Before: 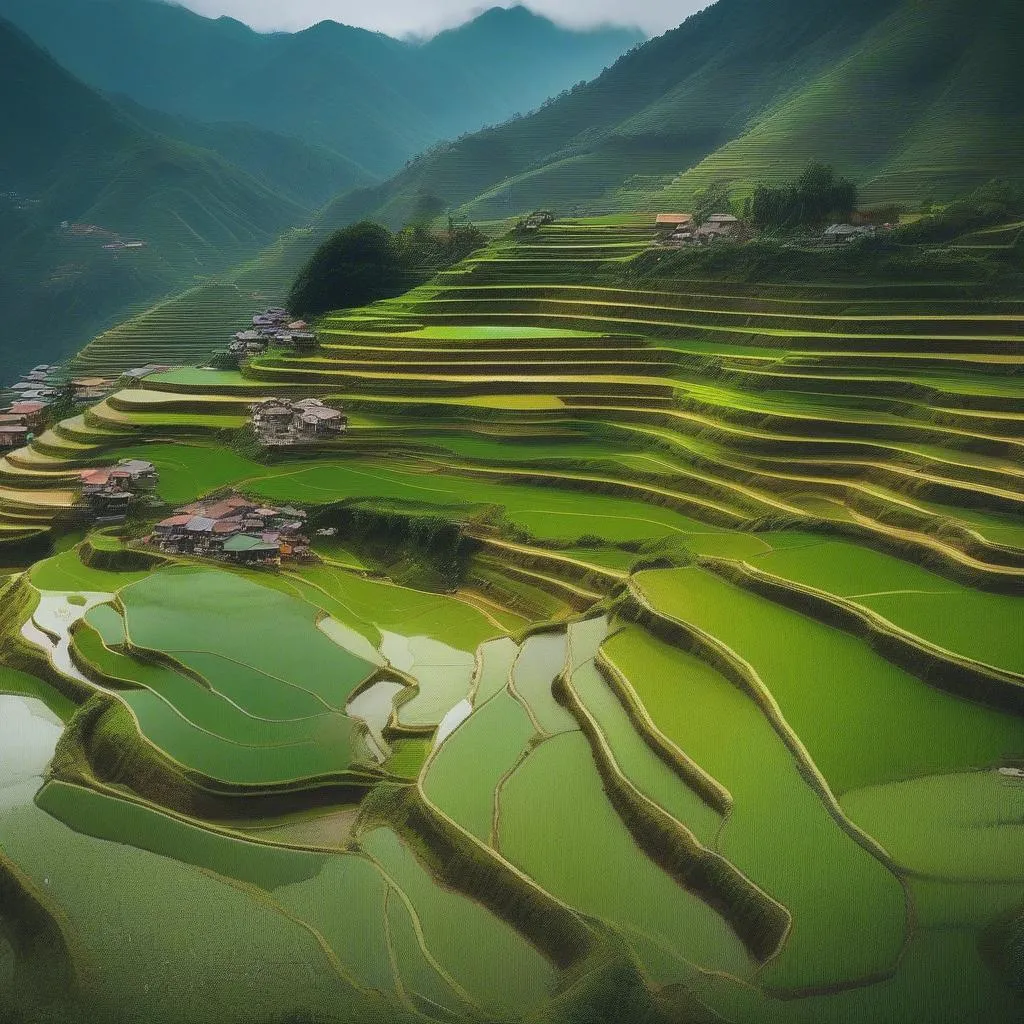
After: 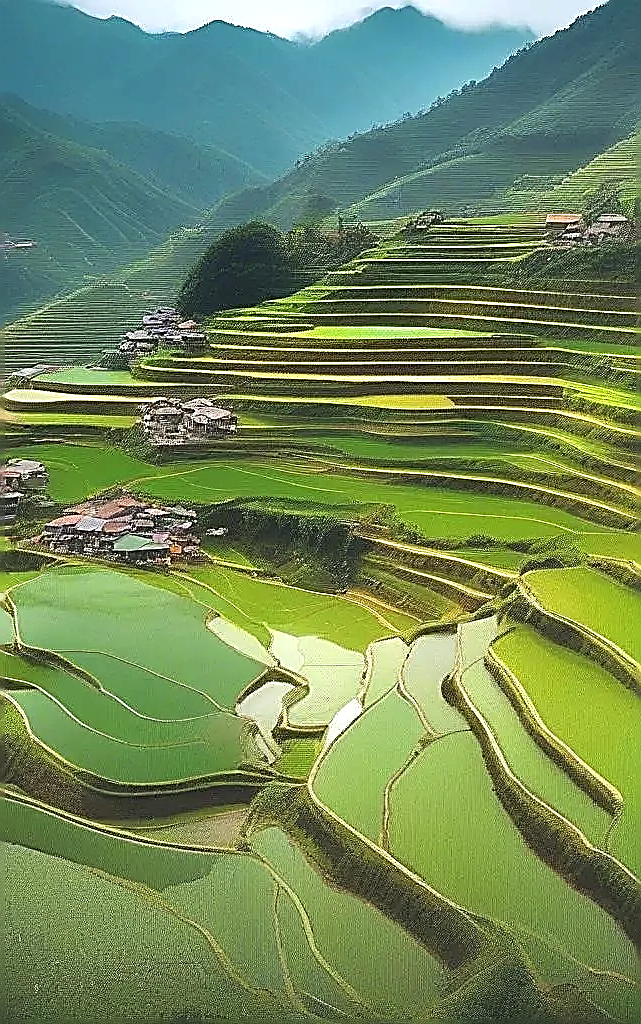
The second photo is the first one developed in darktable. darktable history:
crop: left 10.84%, right 26.492%
sharpen: amount 1.991
exposure: black level correction -0.002, exposure 0.714 EV, compensate highlight preservation false
